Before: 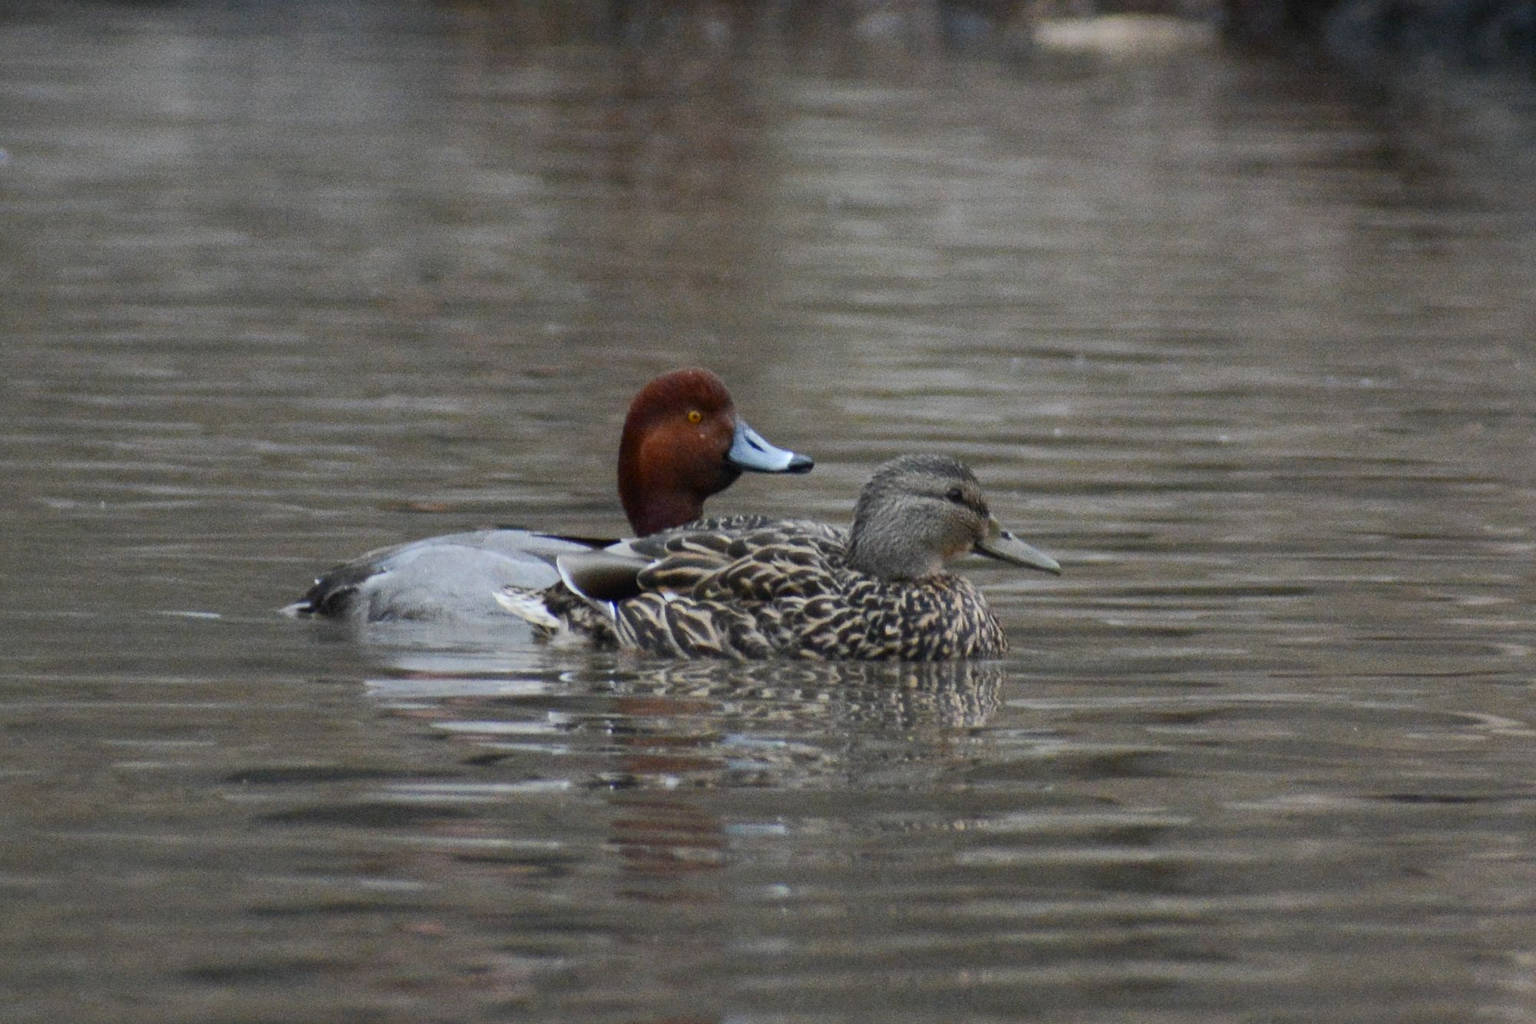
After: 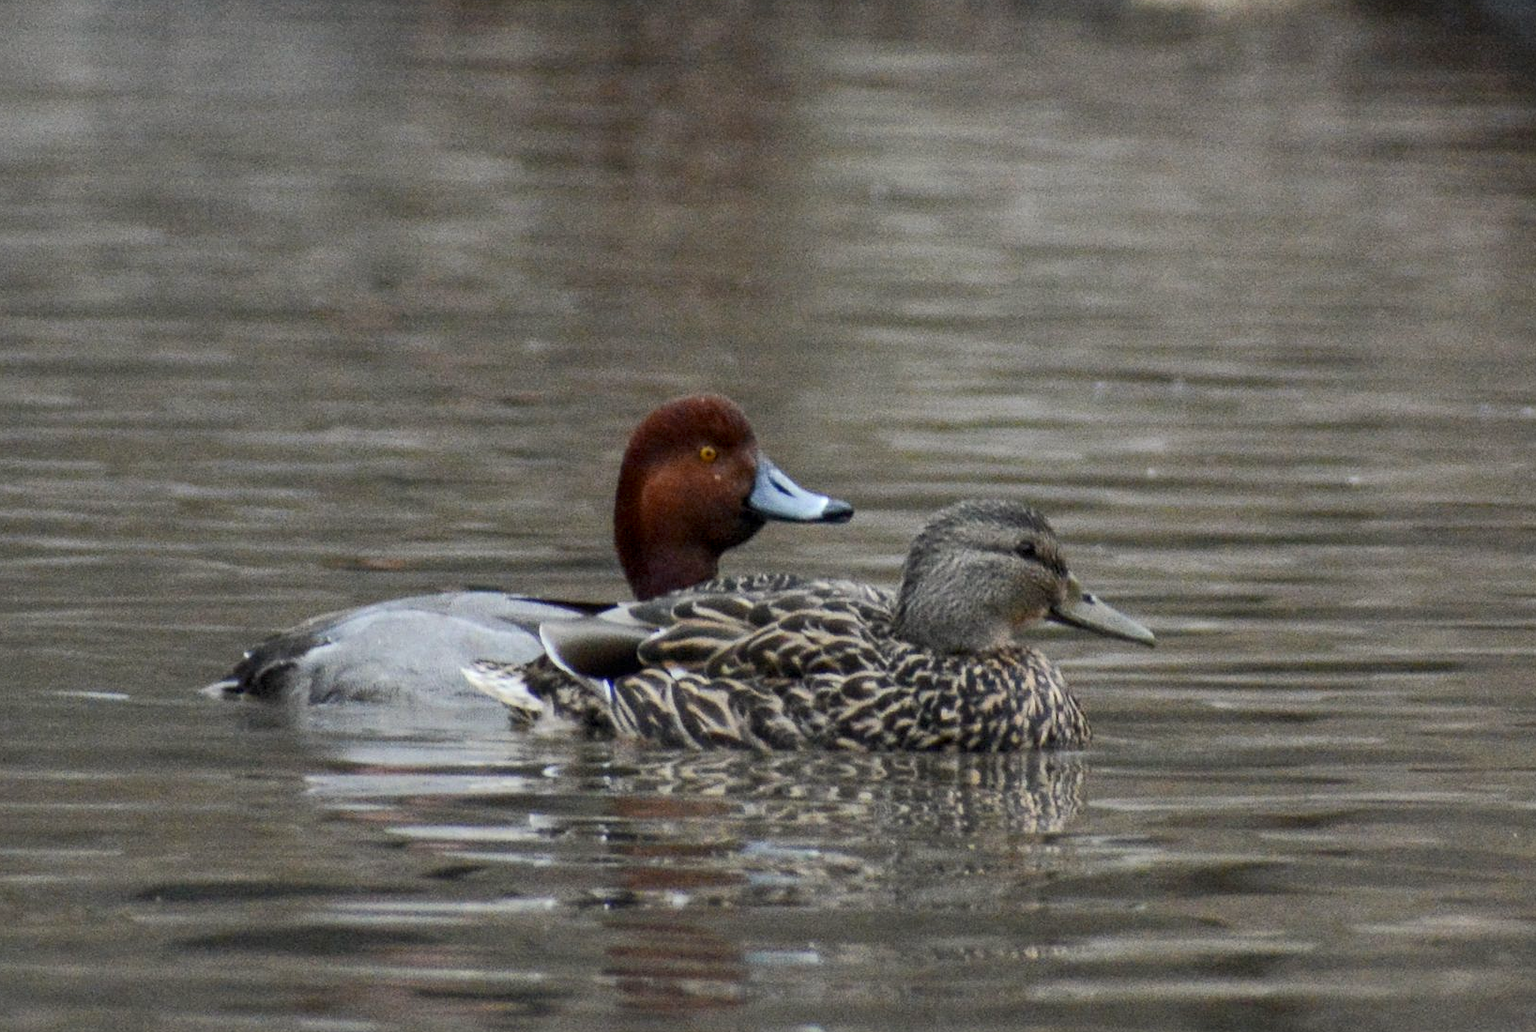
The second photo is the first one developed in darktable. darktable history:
shadows and highlights: shadows 30.62, highlights -62.48, soften with gaussian
color correction: highlights b* 3
crop and rotate: left 7.504%, top 4.427%, right 10.628%, bottom 13.04%
local contrast: on, module defaults
